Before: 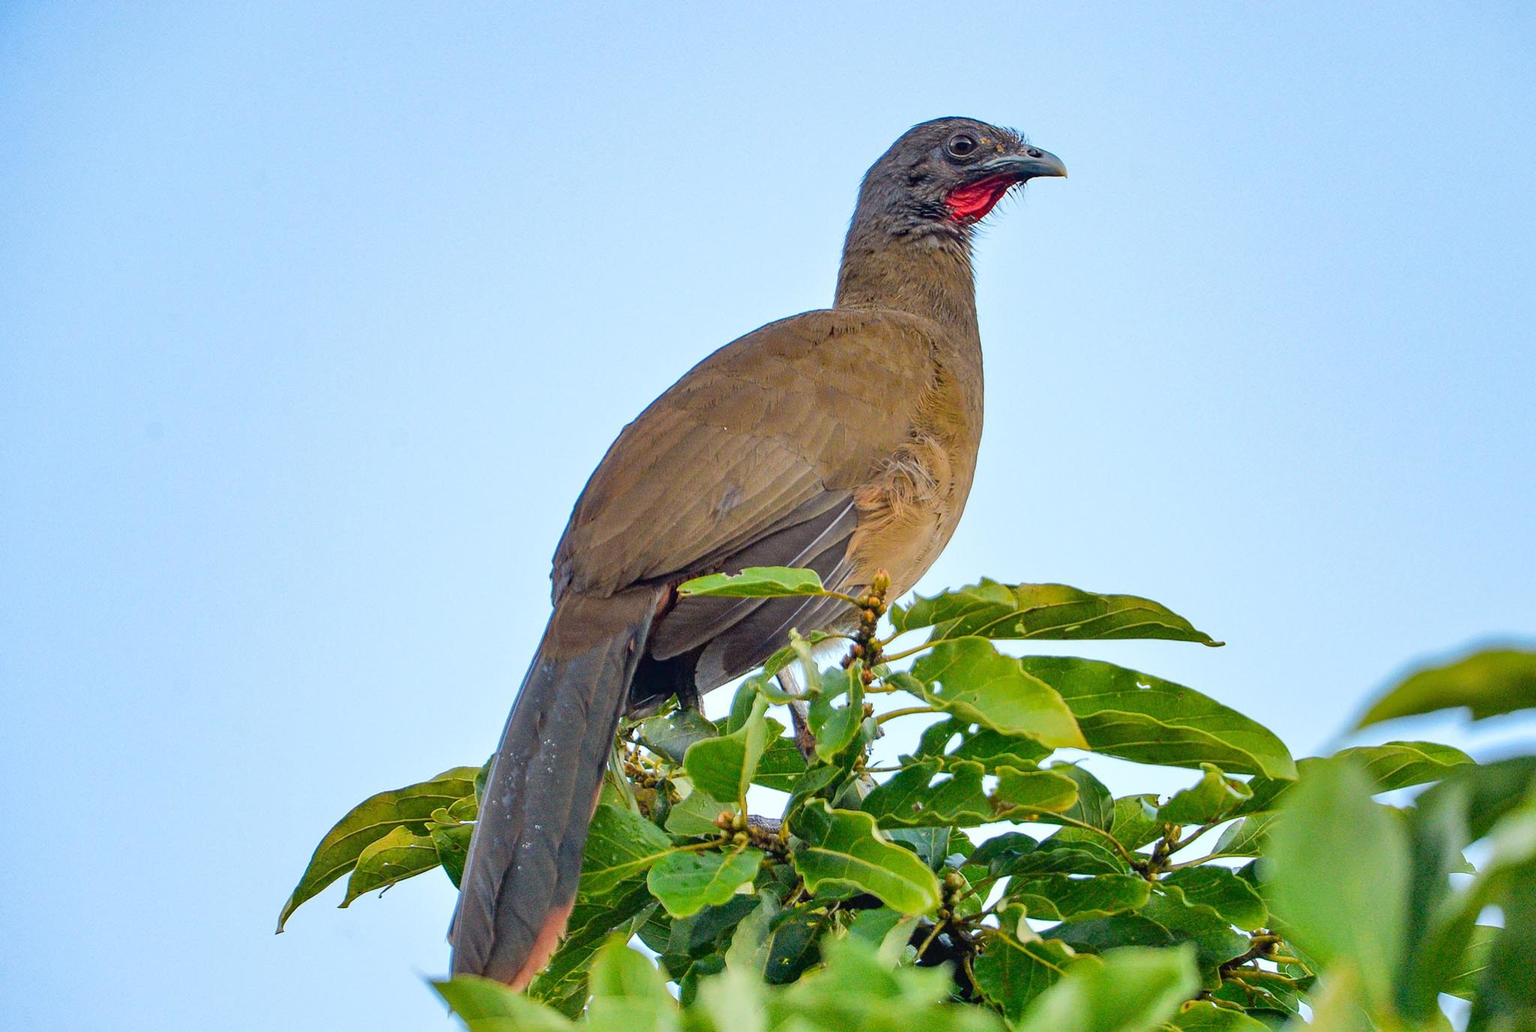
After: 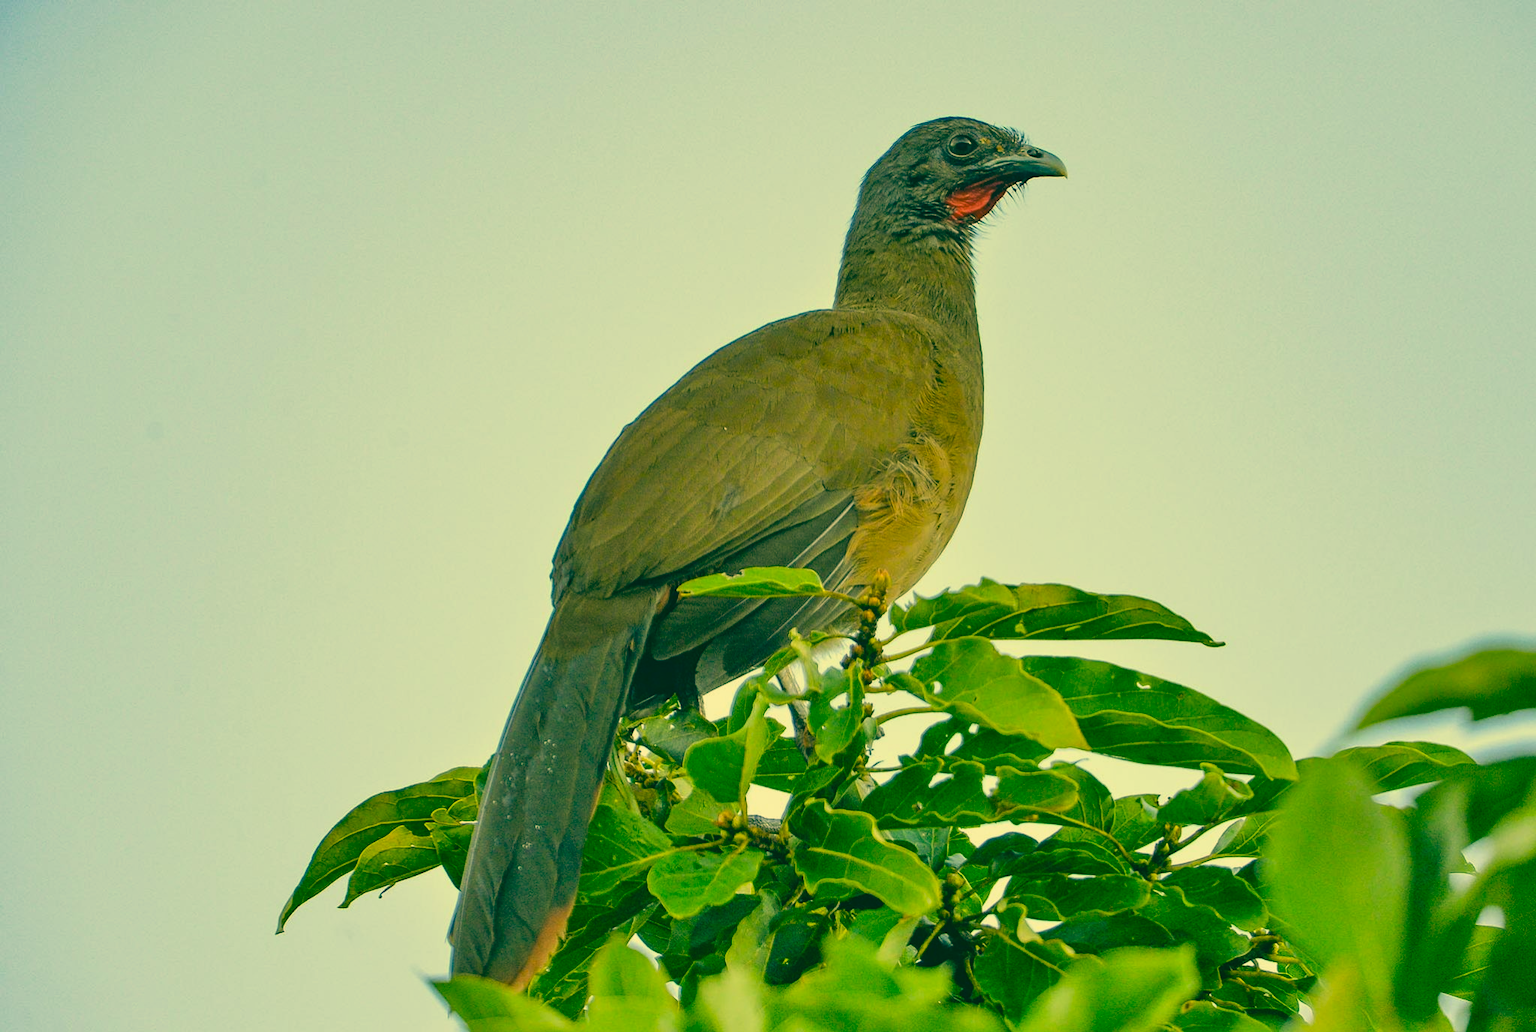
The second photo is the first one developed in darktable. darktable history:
color correction: highlights a* 5.62, highlights b* 33.57, shadows a* -25.86, shadows b* 4.02
color balance: lift [1.005, 0.99, 1.007, 1.01], gamma [1, 1.034, 1.032, 0.966], gain [0.873, 1.055, 1.067, 0.933]
